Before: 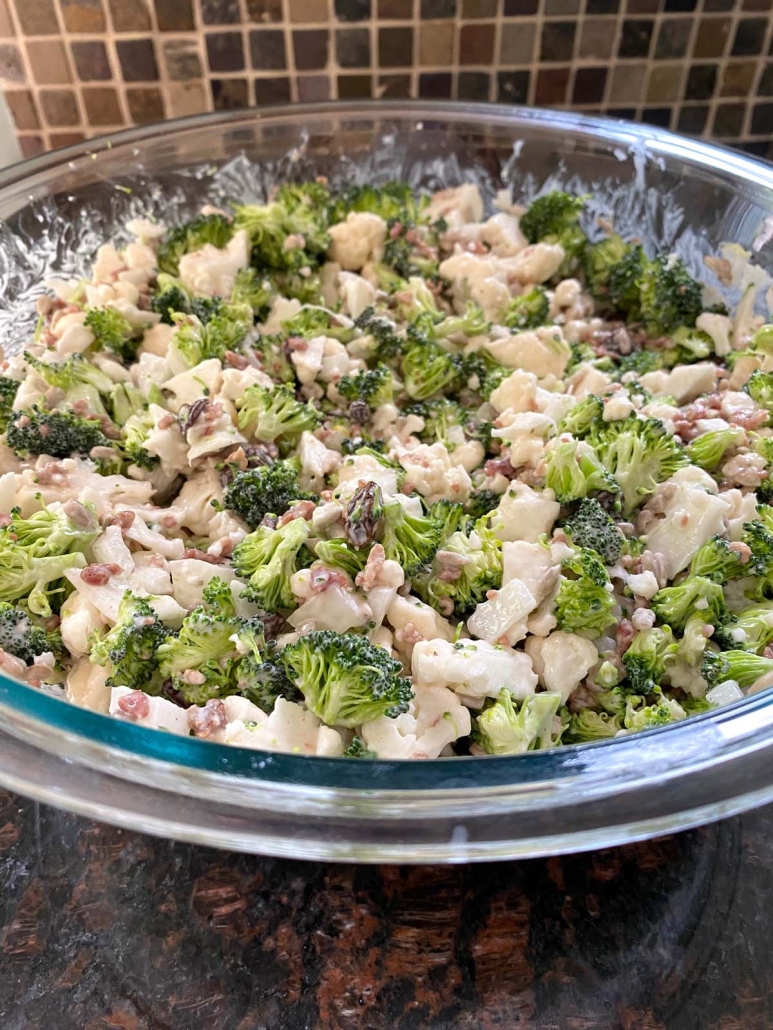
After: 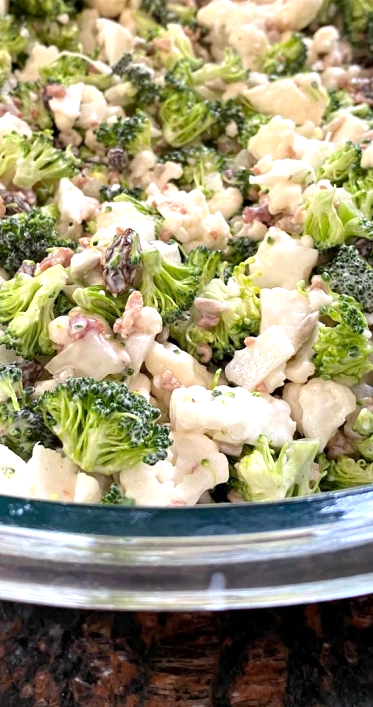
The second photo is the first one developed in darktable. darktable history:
exposure: black level correction 0.001, exposure 0.5 EV, compensate exposure bias true, compensate highlight preservation false
crop: left 31.379%, top 24.658%, right 20.326%, bottom 6.628%
